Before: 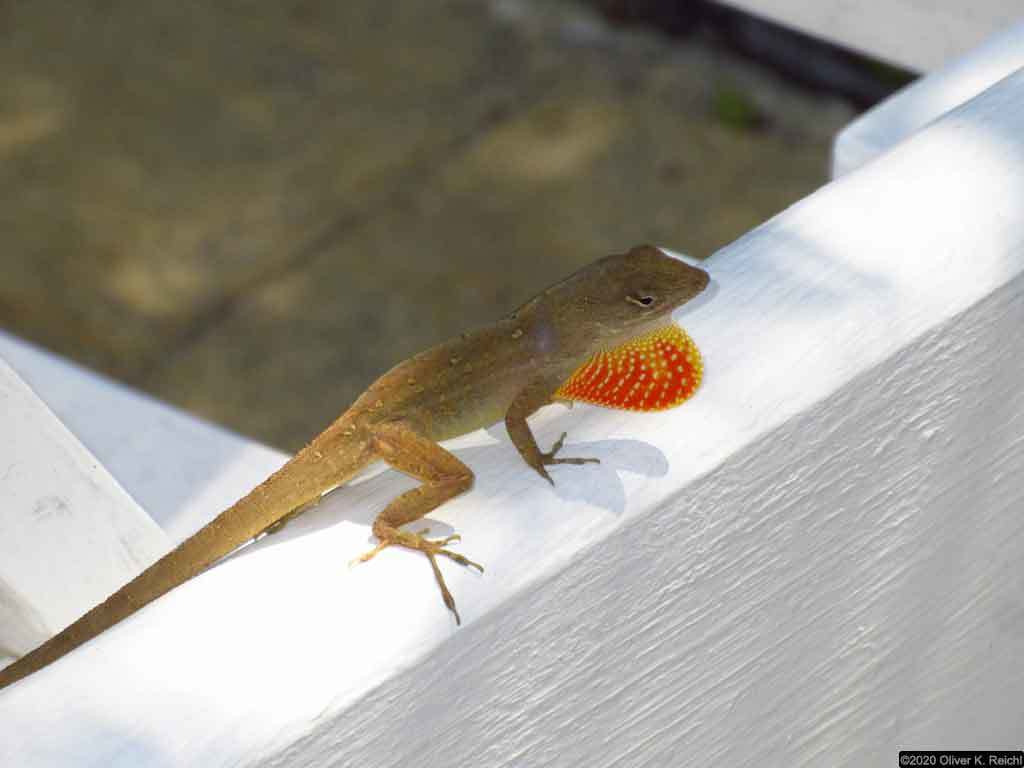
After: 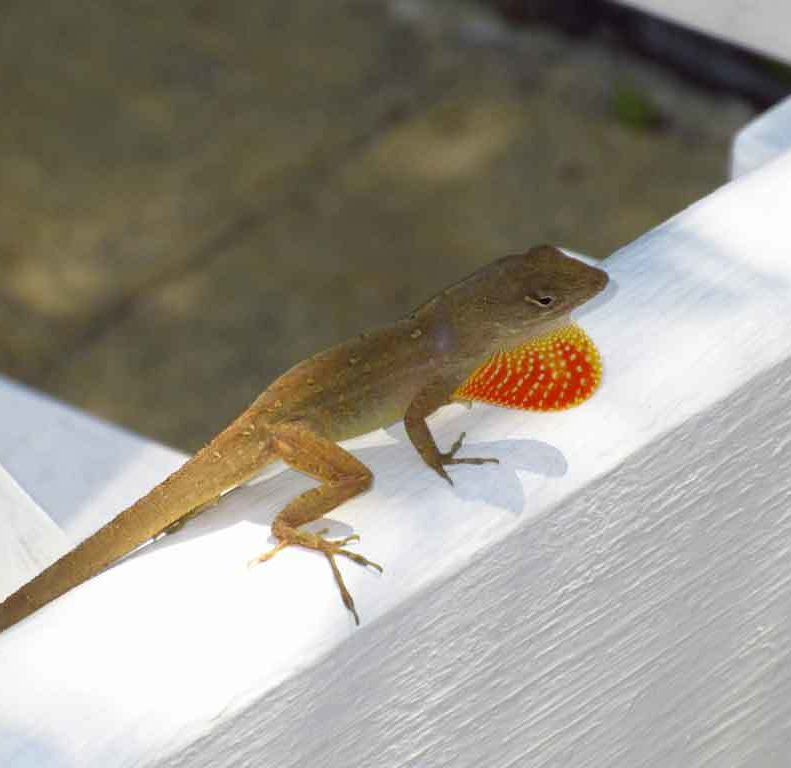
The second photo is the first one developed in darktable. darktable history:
crop: left 9.889%, right 12.794%
